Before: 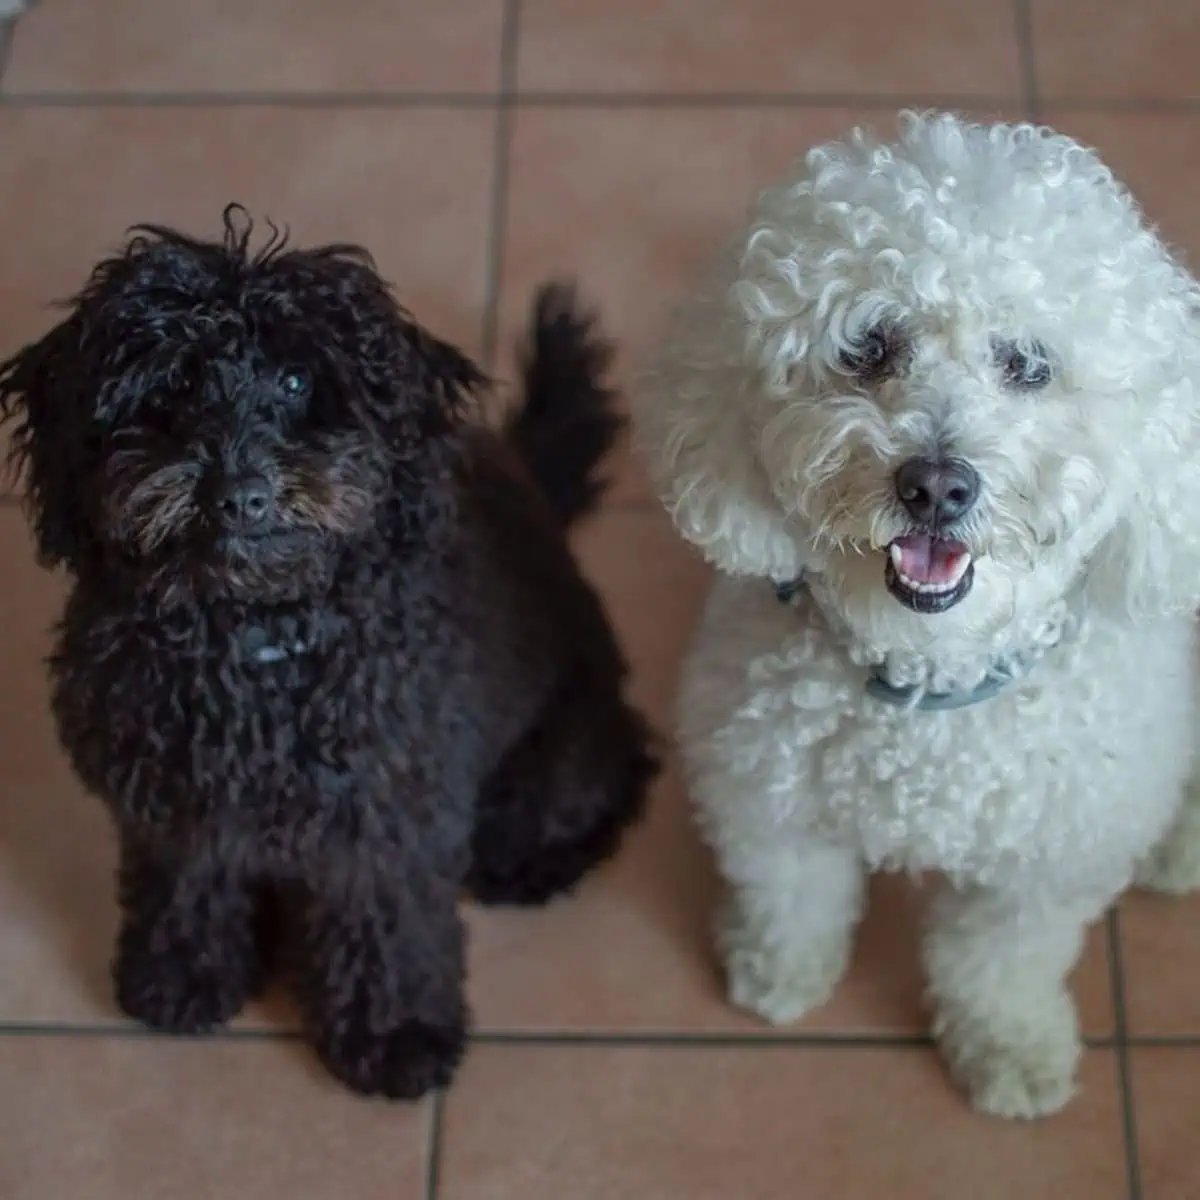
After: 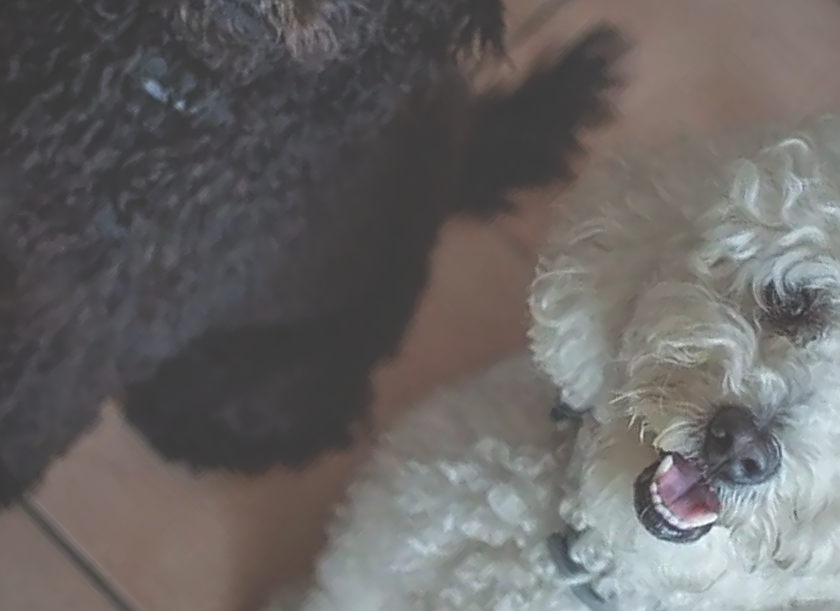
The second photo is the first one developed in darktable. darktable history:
sharpen: on, module defaults
vignetting: fall-off start 84.59%, fall-off radius 79.92%, brightness -0.289, width/height ratio 1.222
exposure: black level correction -0.041, exposure 0.06 EV, compensate highlight preservation false
crop and rotate: angle -45.36°, top 16.36%, right 0.988%, bottom 11.631%
